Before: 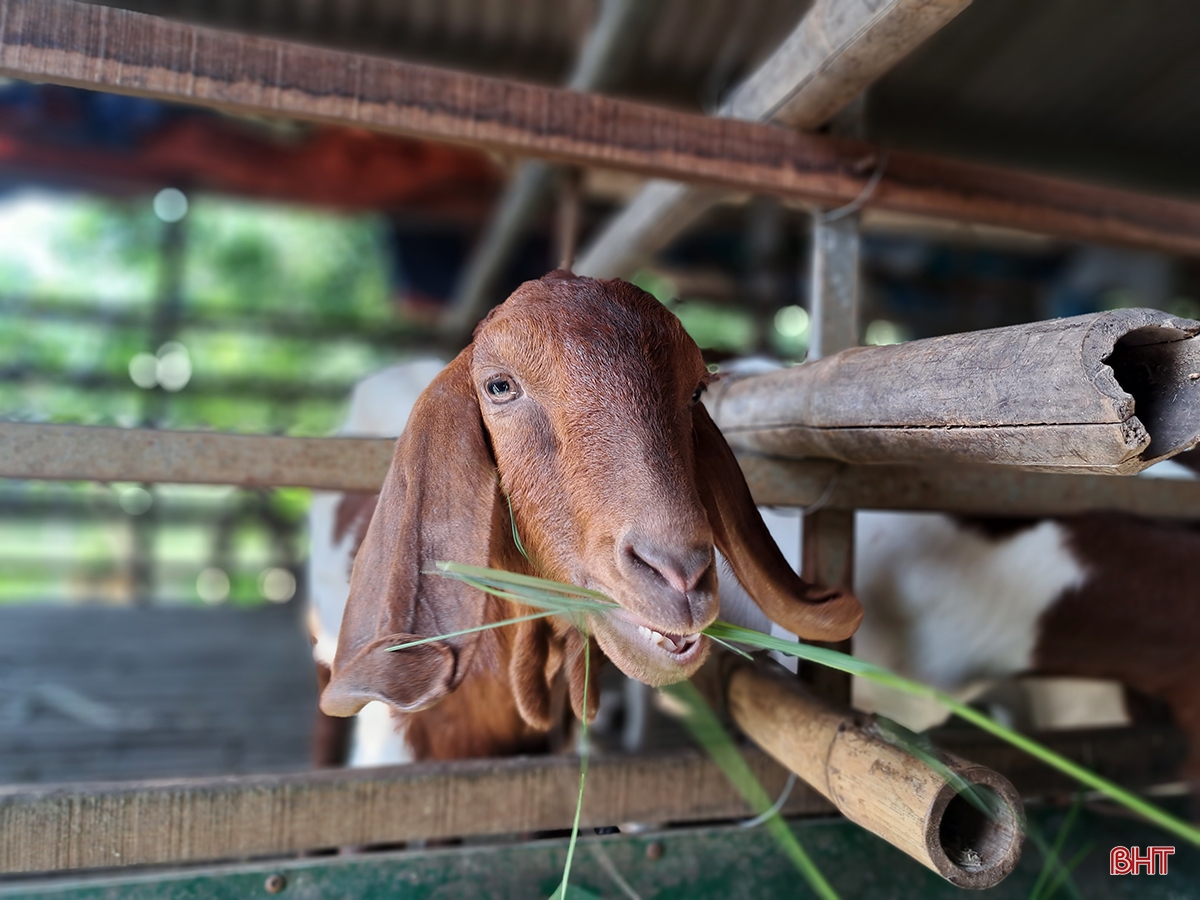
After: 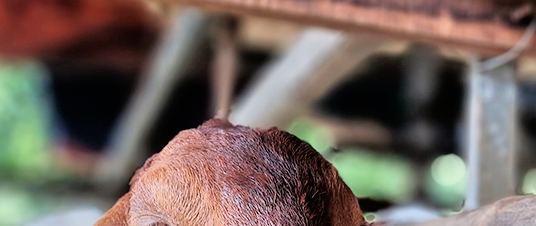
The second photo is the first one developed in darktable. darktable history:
tone equalizer: -7 EV 0.15 EV, -6 EV 0.6 EV, -5 EV 1.15 EV, -4 EV 1.33 EV, -3 EV 1.15 EV, -2 EV 0.6 EV, -1 EV 0.15 EV, mask exposure compensation -0.5 EV
crop: left 28.64%, top 16.832%, right 26.637%, bottom 58.055%
filmic rgb: black relative exposure -11.88 EV, white relative exposure 5.43 EV, threshold 3 EV, hardness 4.49, latitude 50%, contrast 1.14, color science v5 (2021), contrast in shadows safe, contrast in highlights safe, enable highlight reconstruction true
contrast brightness saturation: contrast 0.1, brightness 0.02, saturation 0.02
